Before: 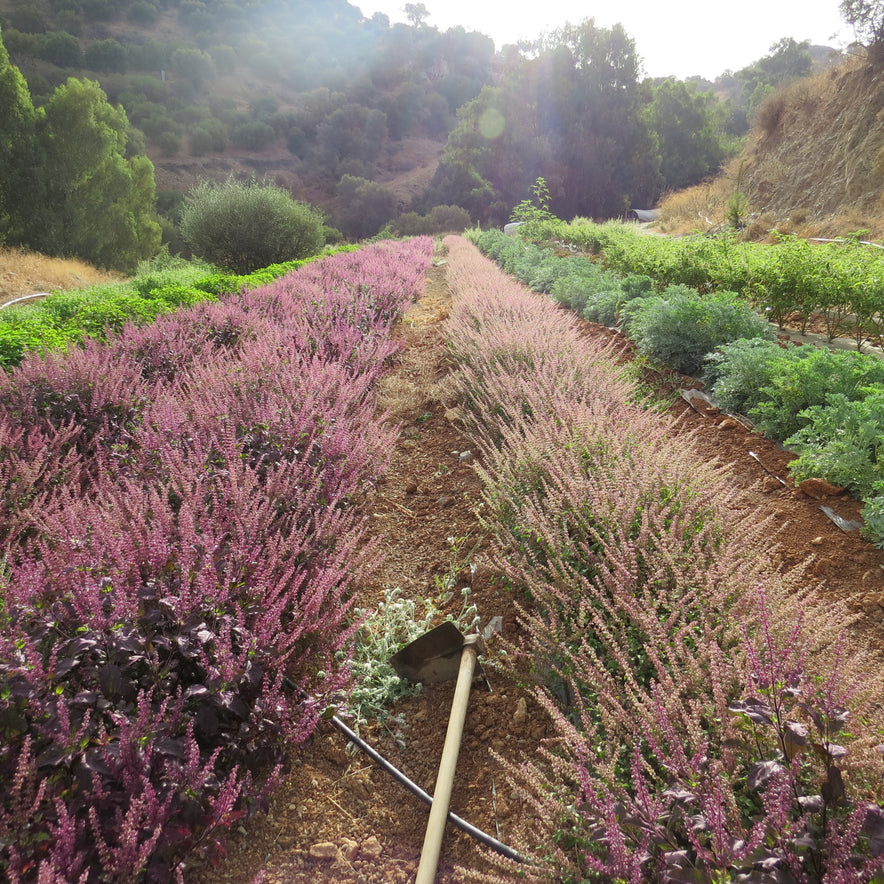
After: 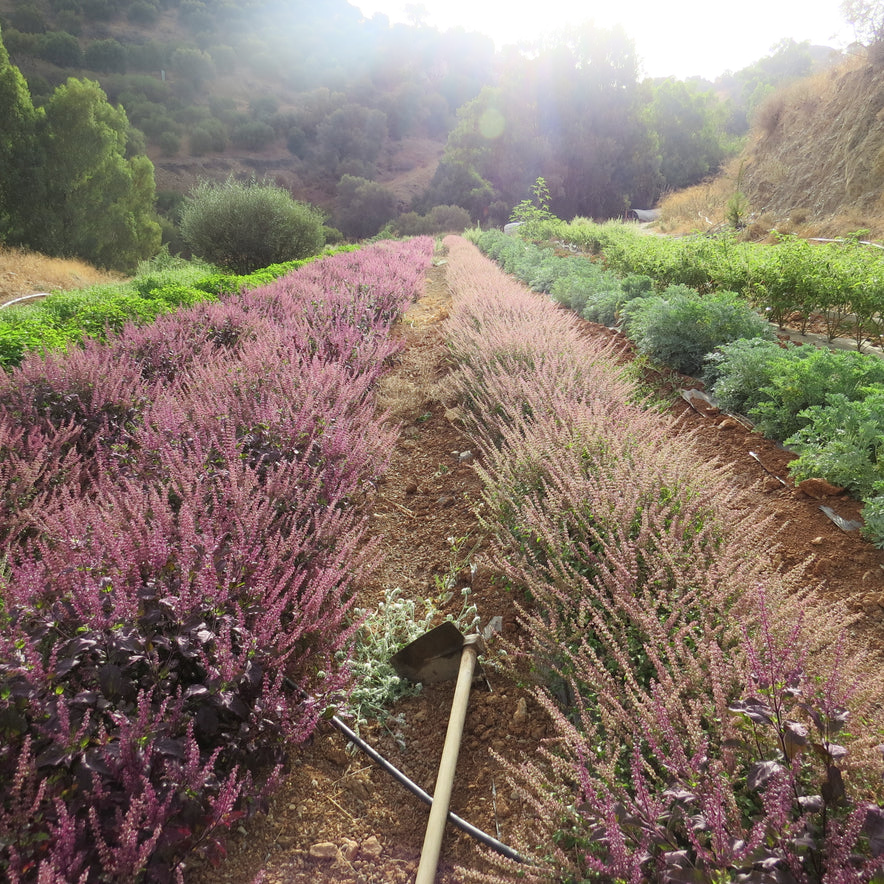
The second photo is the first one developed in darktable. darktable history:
contrast brightness saturation: saturation -0.05
shadows and highlights: shadows -21.3, highlights 100, soften with gaussian
